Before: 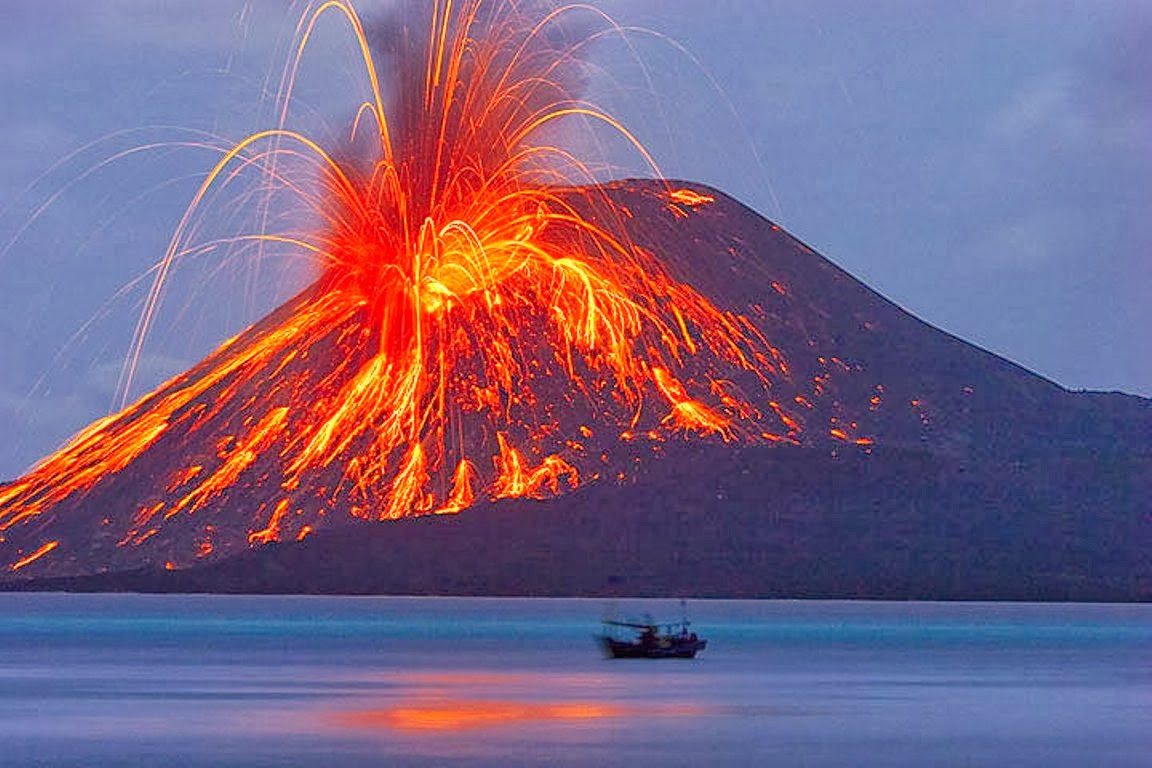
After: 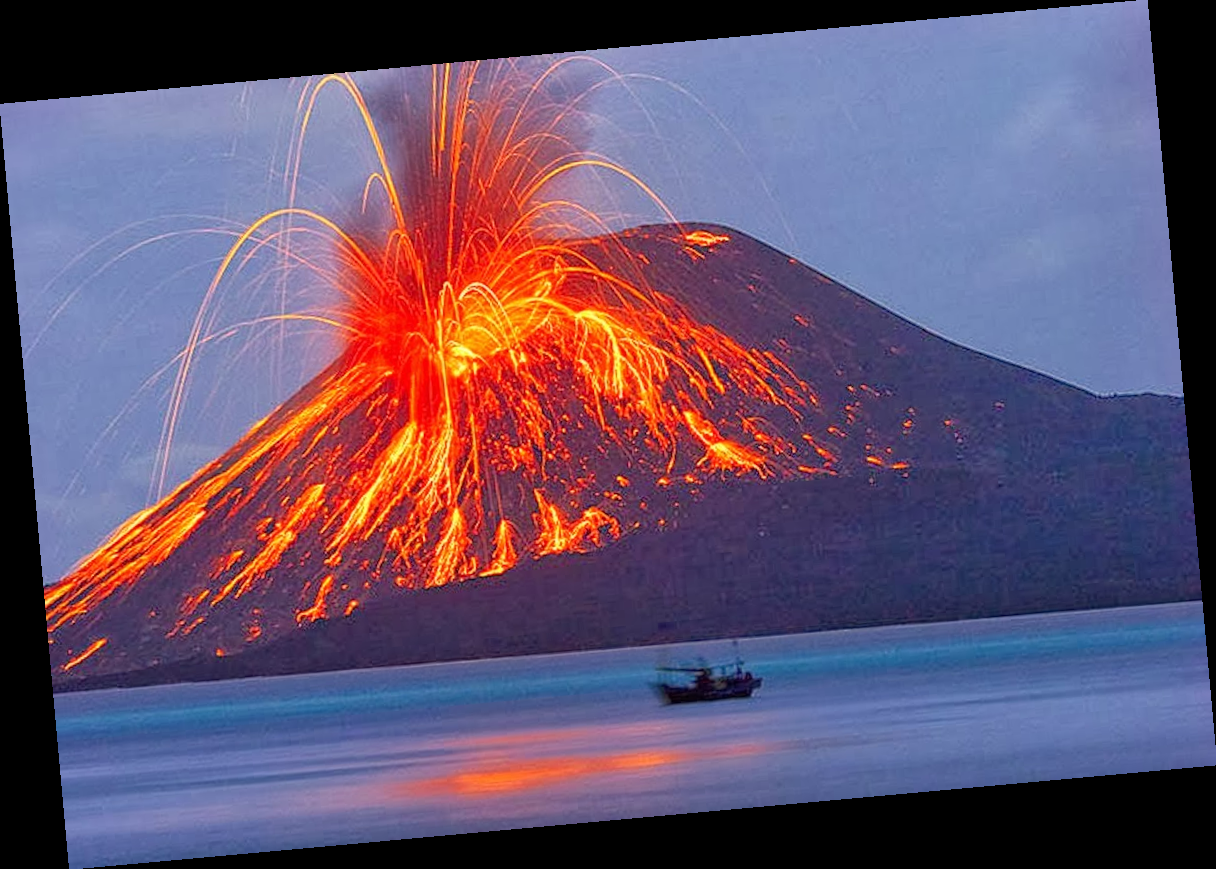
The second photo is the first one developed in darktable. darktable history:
exposure: compensate highlight preservation false
rotate and perspective: rotation -5.2°, automatic cropping off
